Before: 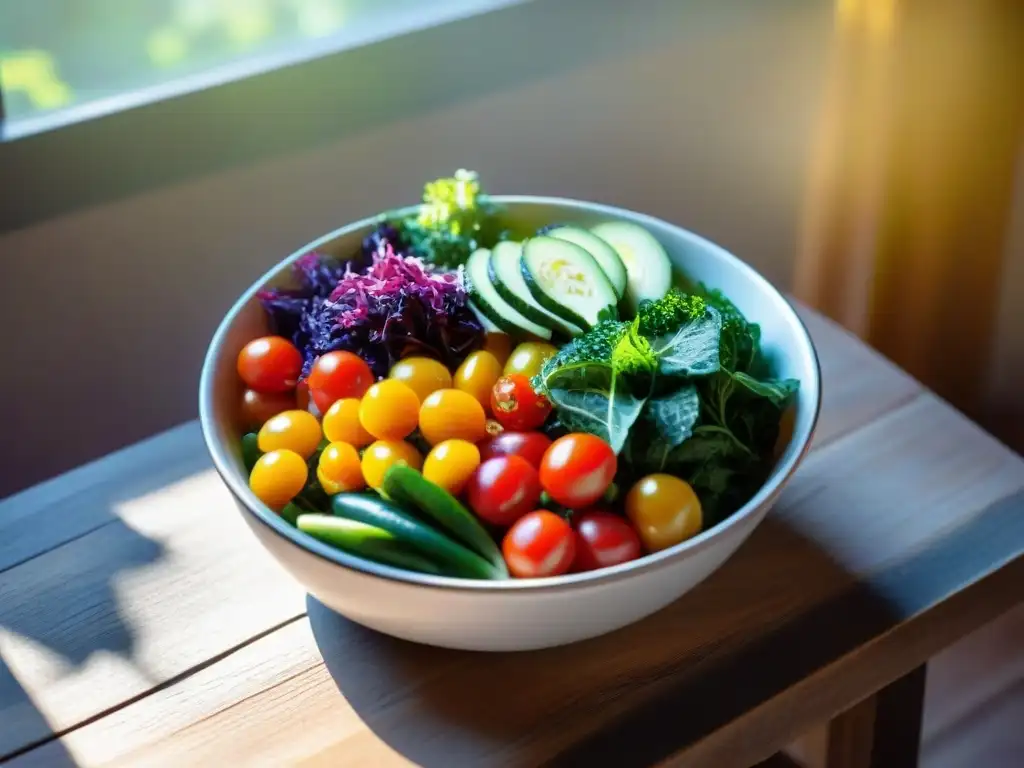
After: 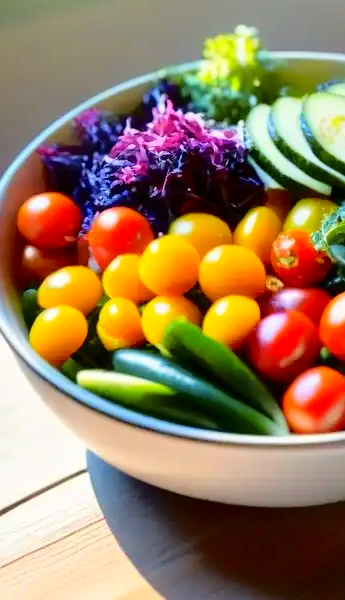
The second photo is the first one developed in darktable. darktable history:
contrast brightness saturation: contrast 0.038, saturation 0.16
tone curve: curves: ch0 [(0, 0) (0.058, 0.039) (0.168, 0.123) (0.282, 0.327) (0.45, 0.534) (0.676, 0.751) (0.89, 0.919) (1, 1)]; ch1 [(0, 0) (0.094, 0.081) (0.285, 0.299) (0.385, 0.403) (0.447, 0.455) (0.495, 0.496) (0.544, 0.552) (0.589, 0.612) (0.722, 0.728) (1, 1)]; ch2 [(0, 0) (0.257, 0.217) (0.43, 0.421) (0.498, 0.507) (0.531, 0.544) (0.56, 0.579) (0.625, 0.66) (1, 1)], color space Lab, independent channels, preserve colors none
crop and rotate: left 21.506%, top 18.764%, right 44.731%, bottom 3.001%
